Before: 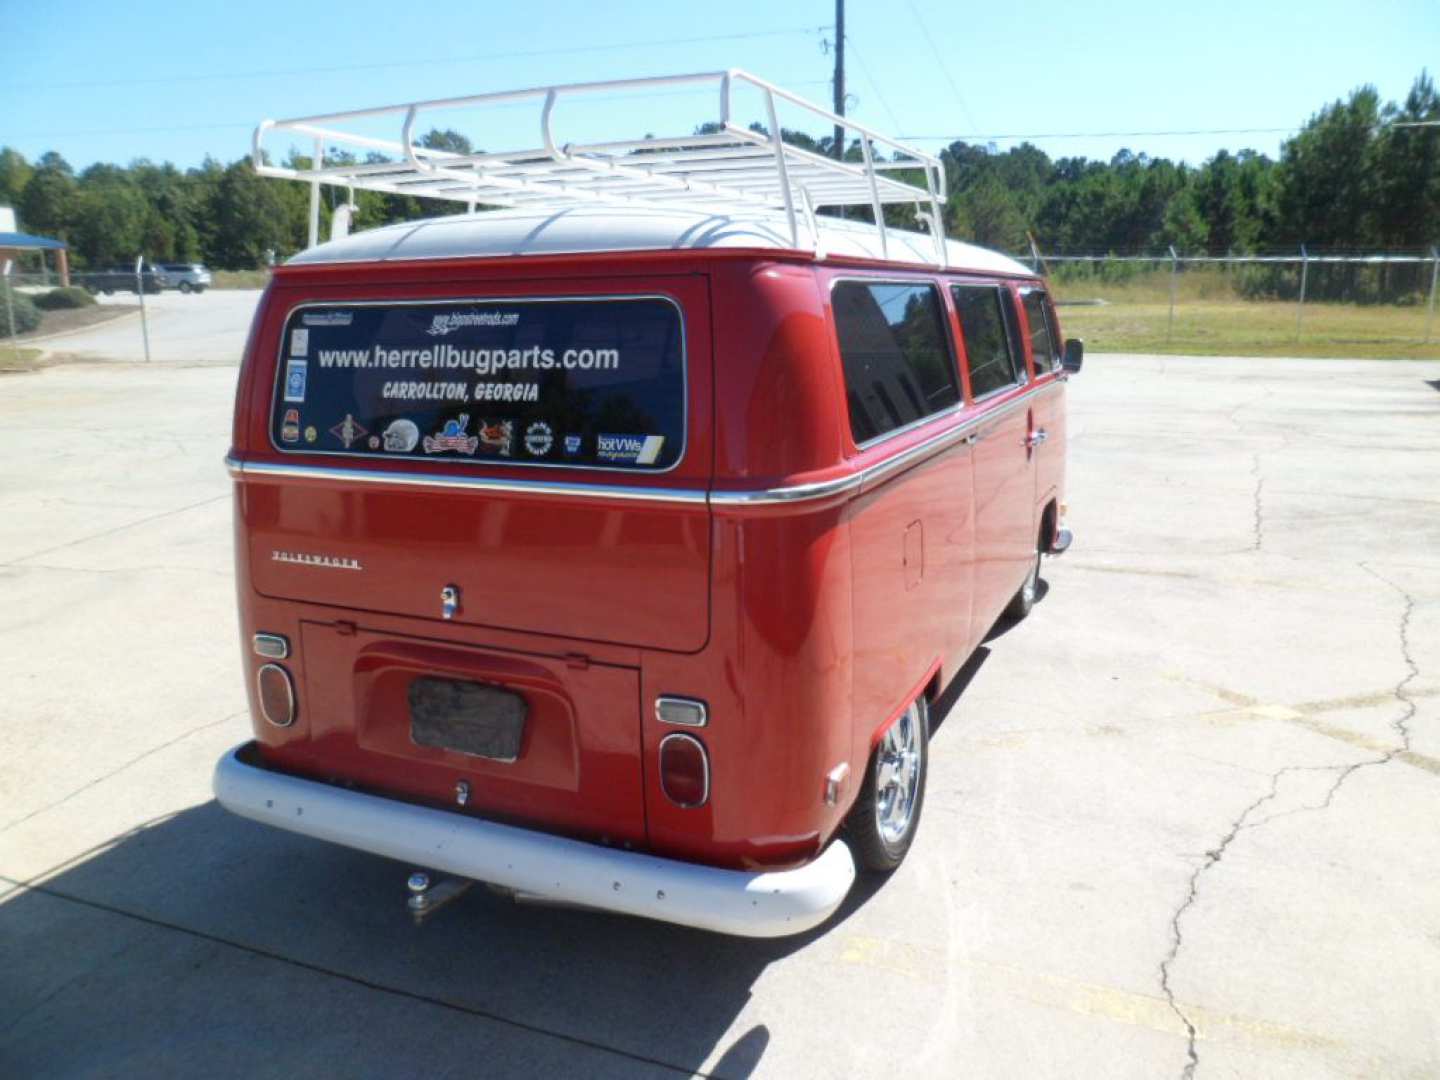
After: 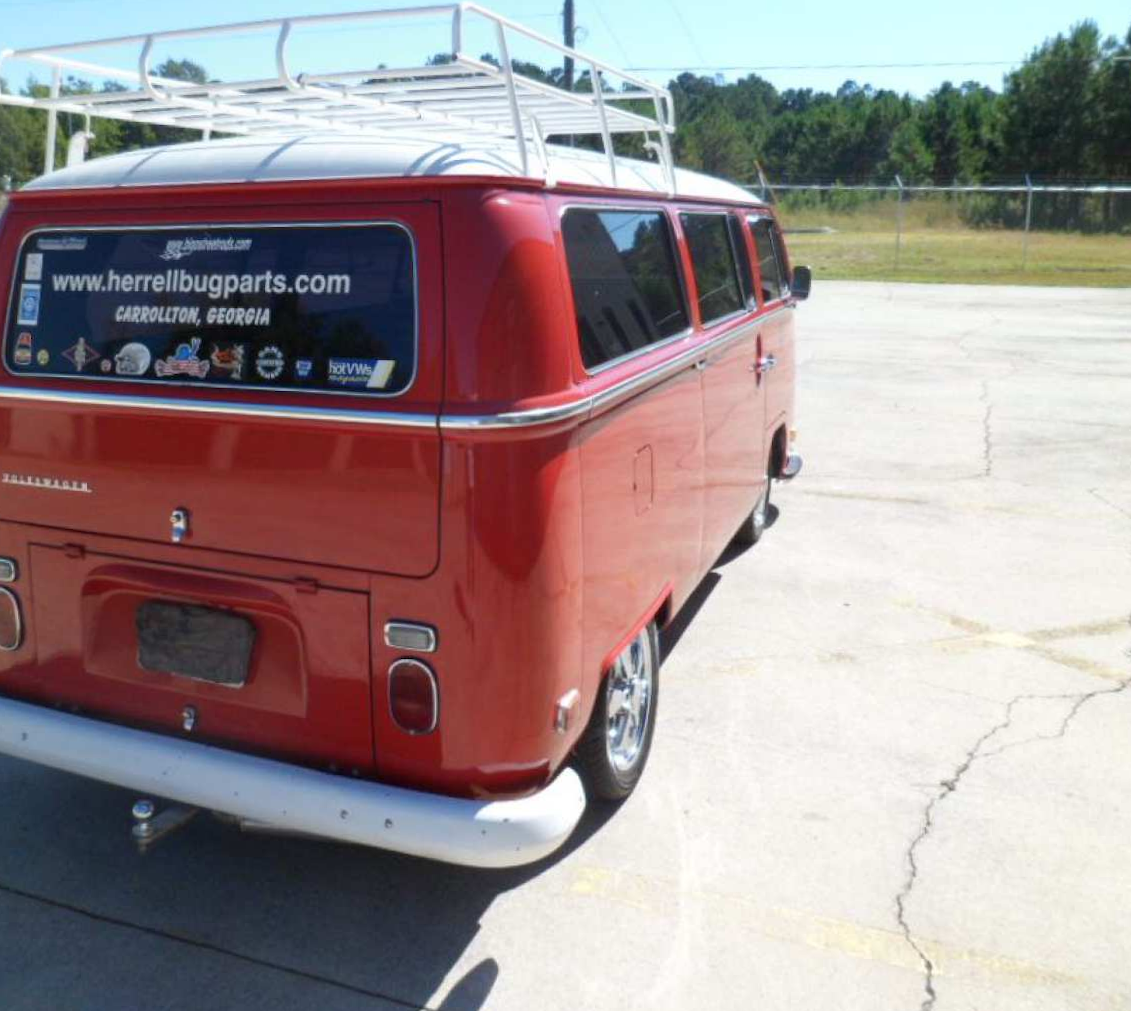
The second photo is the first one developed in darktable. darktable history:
crop and rotate: left 17.959%, top 5.771%, right 1.742%
rotate and perspective: rotation 0.226°, lens shift (vertical) -0.042, crop left 0.023, crop right 0.982, crop top 0.006, crop bottom 0.994
